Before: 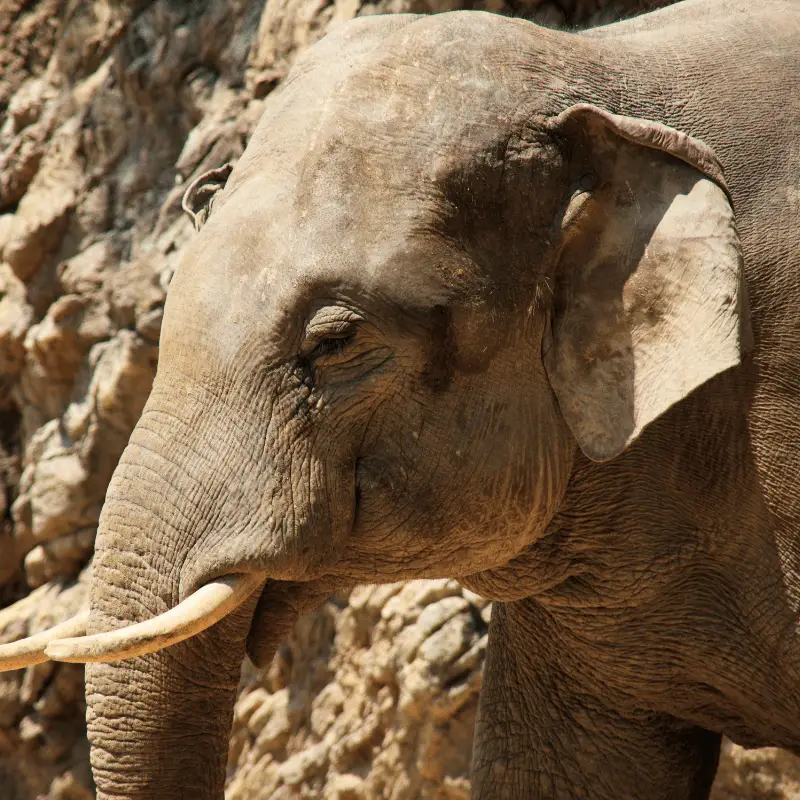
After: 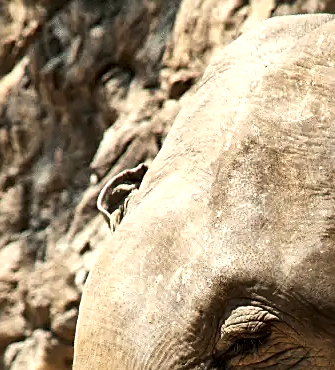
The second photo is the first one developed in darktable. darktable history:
local contrast: mode bilateral grid, contrast 25, coarseness 47, detail 151%, midtone range 0.2
crop and rotate: left 10.817%, top 0.062%, right 47.194%, bottom 53.626%
sharpen: on, module defaults
tone equalizer: -8 EV -0.417 EV, -7 EV -0.389 EV, -6 EV -0.333 EV, -5 EV -0.222 EV, -3 EV 0.222 EV, -2 EV 0.333 EV, -1 EV 0.389 EV, +0 EV 0.417 EV, edges refinement/feathering 500, mask exposure compensation -1.57 EV, preserve details no
